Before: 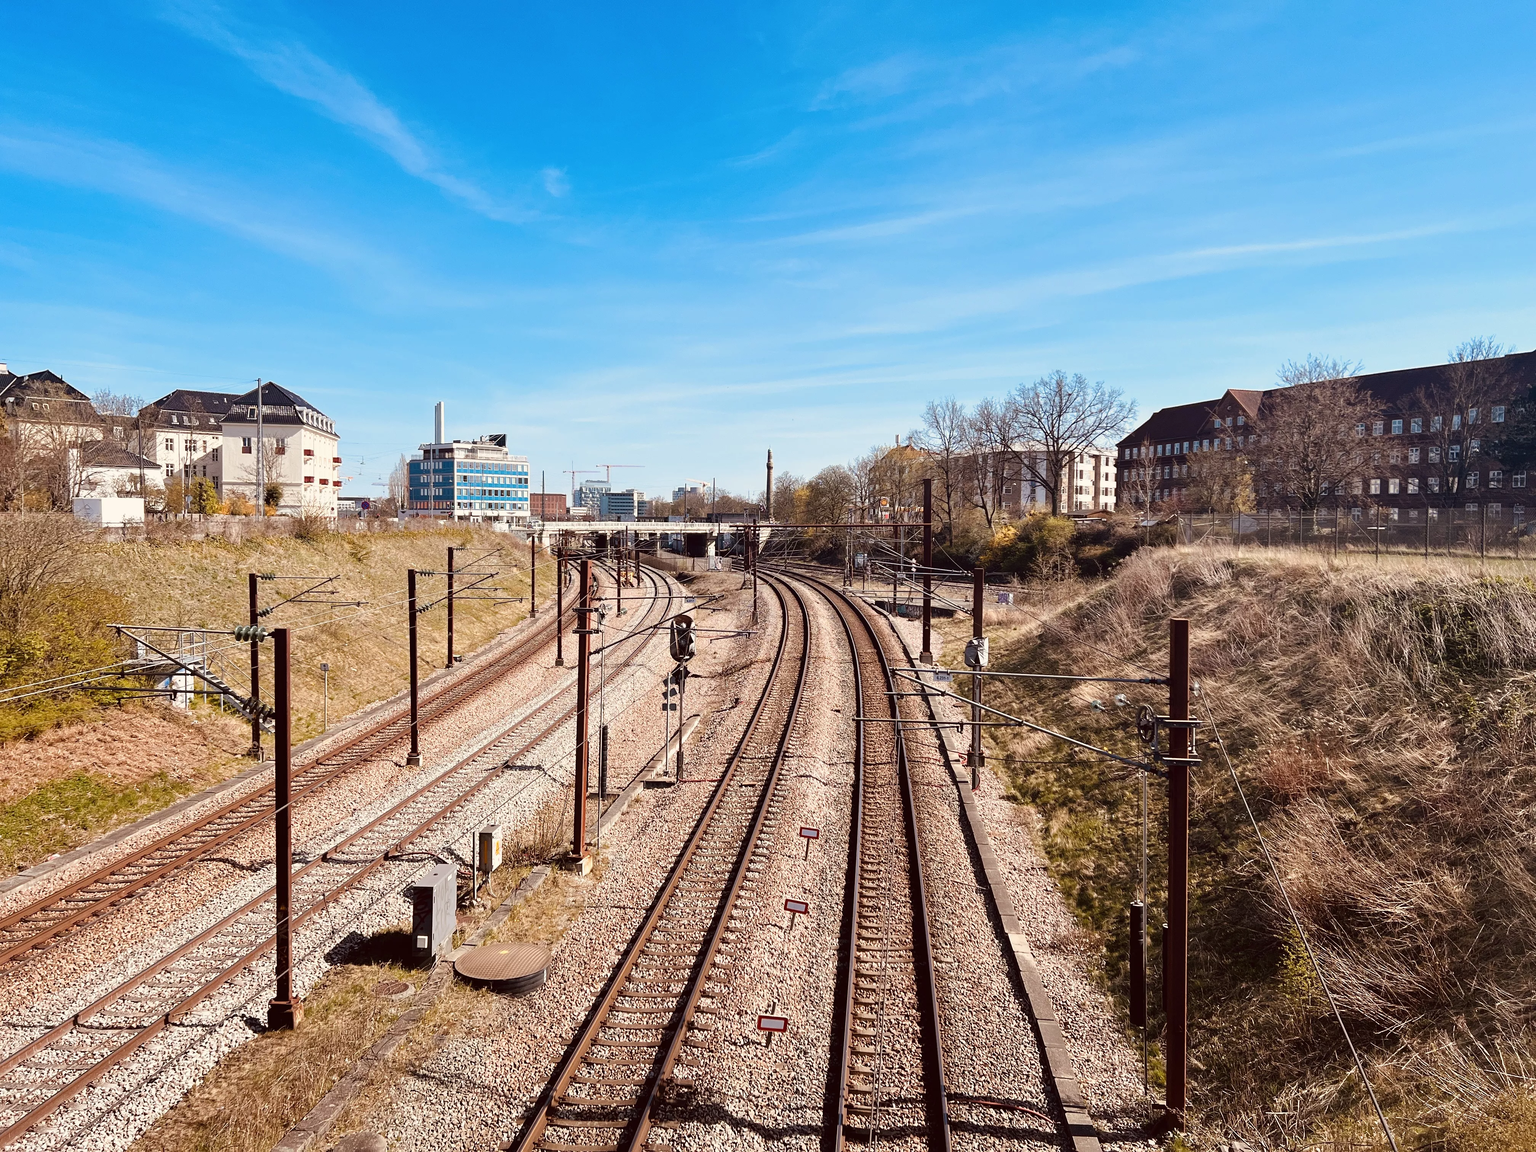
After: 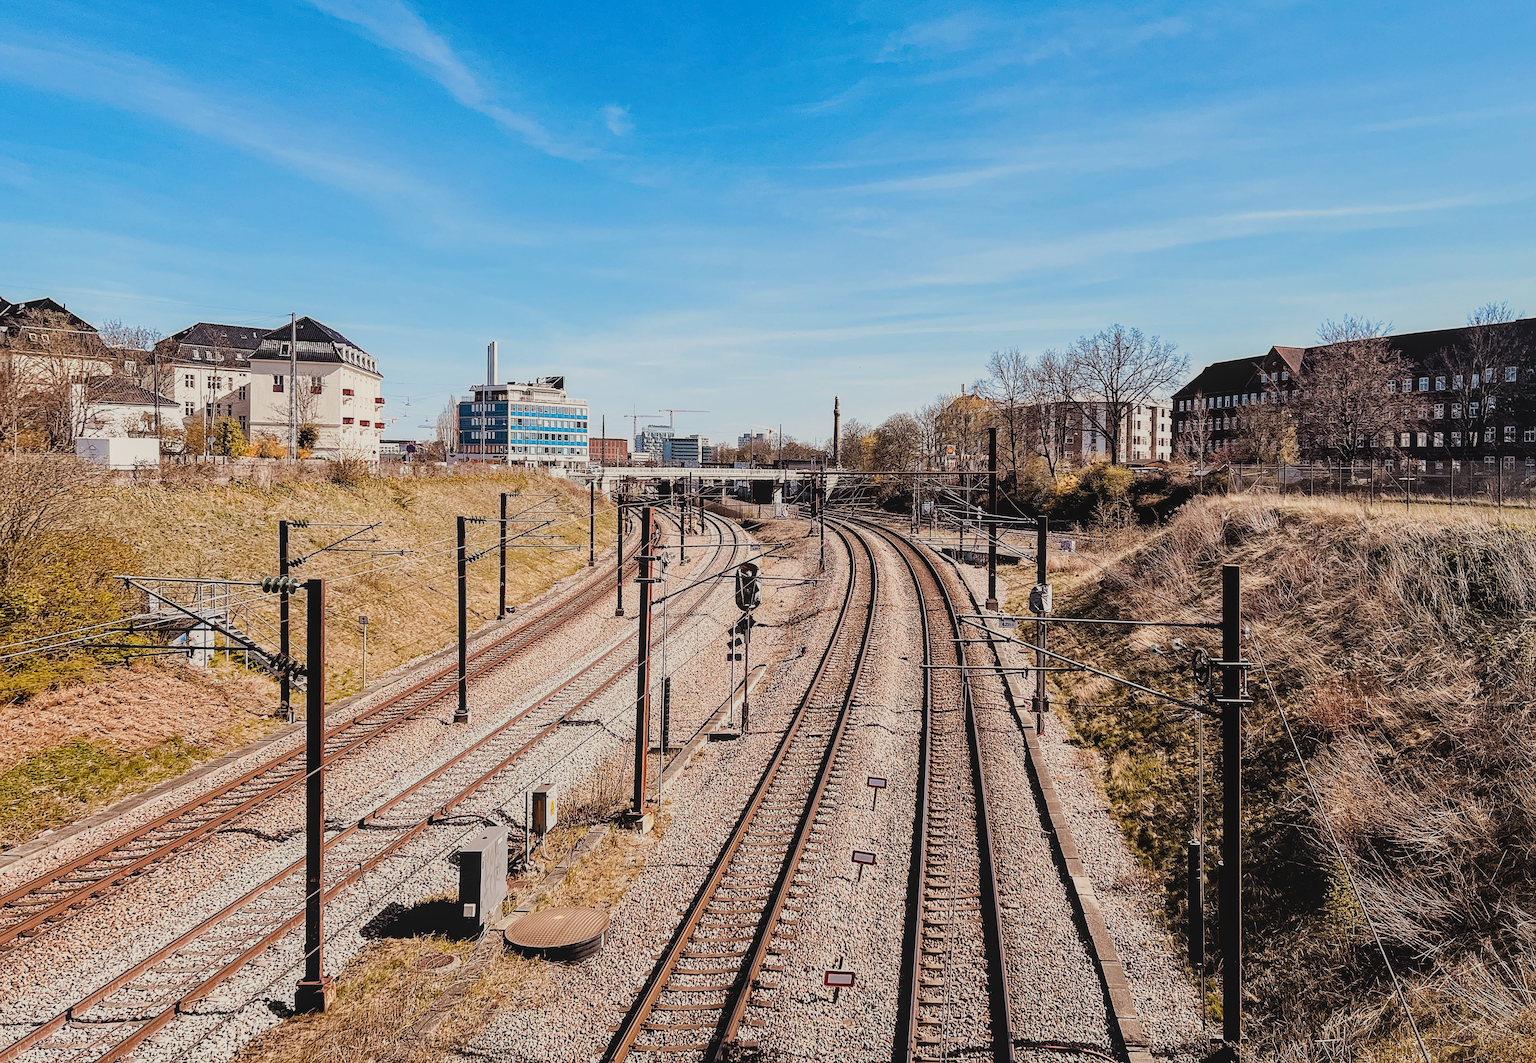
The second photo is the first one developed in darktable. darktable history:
contrast brightness saturation: contrast -0.11
filmic rgb: black relative exposure -5 EV, hardness 2.88, contrast 1.3, highlights saturation mix -30%
local contrast: on, module defaults
haze removal: compatibility mode true, adaptive false
sharpen: on, module defaults
white balance: red 1.009, blue 0.985
rotate and perspective: rotation -0.013°, lens shift (vertical) -0.027, lens shift (horizontal) 0.178, crop left 0.016, crop right 0.989, crop top 0.082, crop bottom 0.918
